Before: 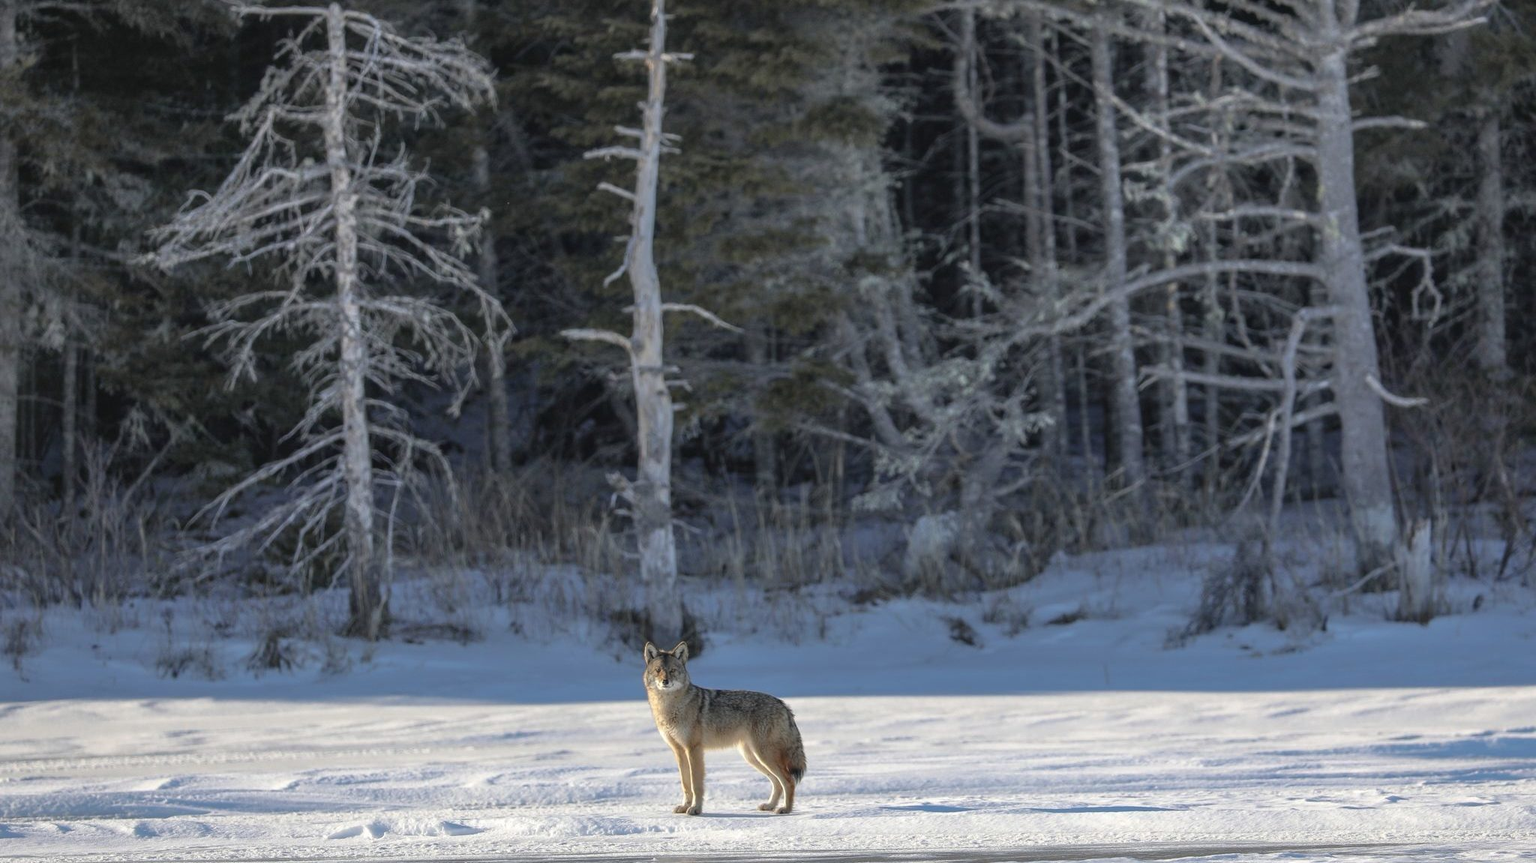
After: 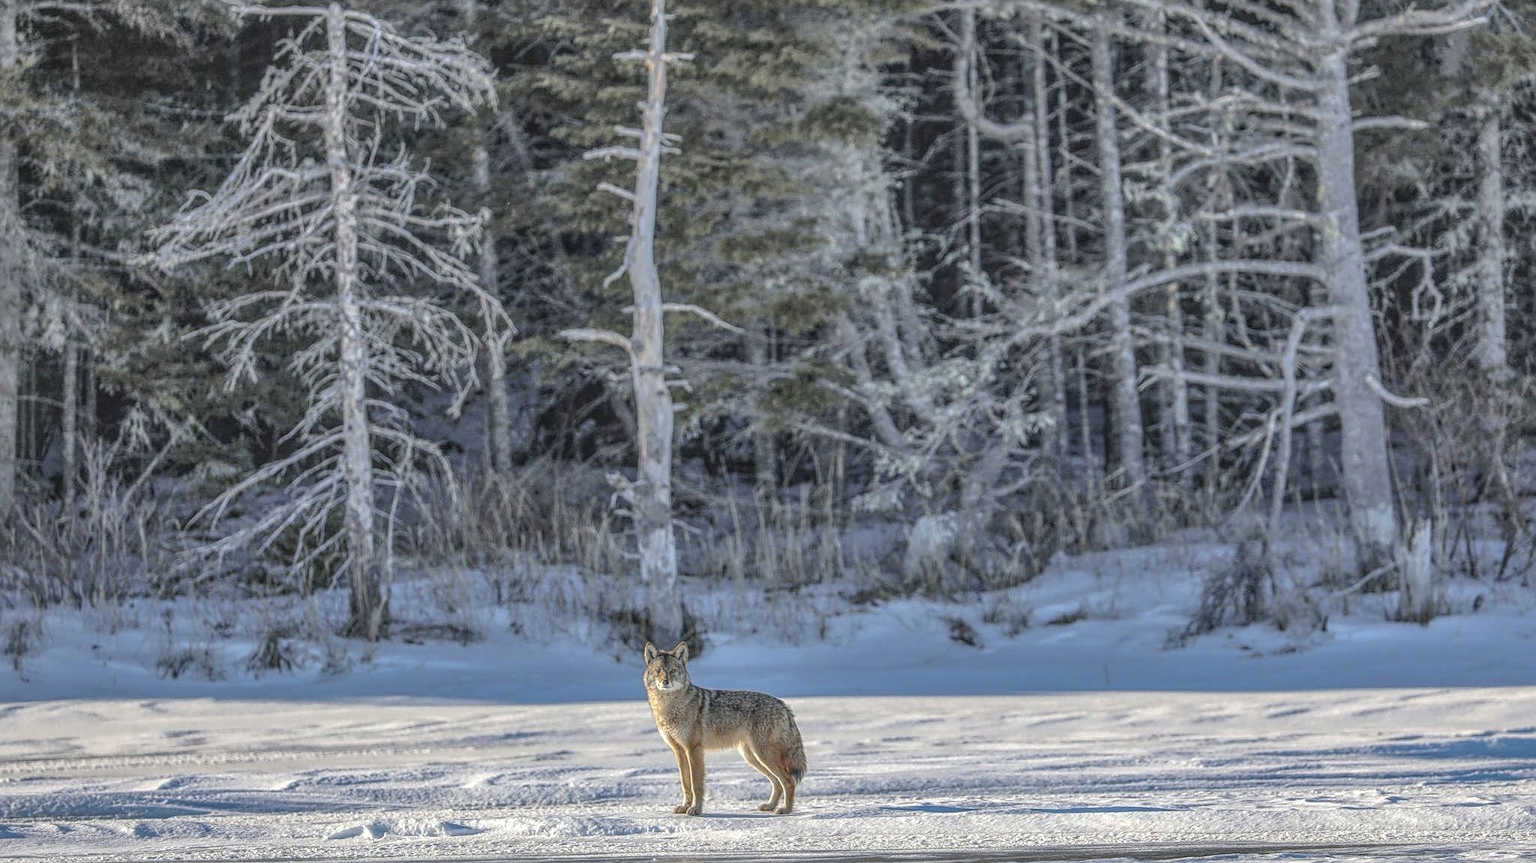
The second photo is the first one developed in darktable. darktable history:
local contrast: highlights 20%, shadows 30%, detail 200%, midtone range 0.2
shadows and highlights: shadows 75, highlights -60.85, soften with gaussian
contrast brightness saturation: brightness 0.15
sharpen: on, module defaults
